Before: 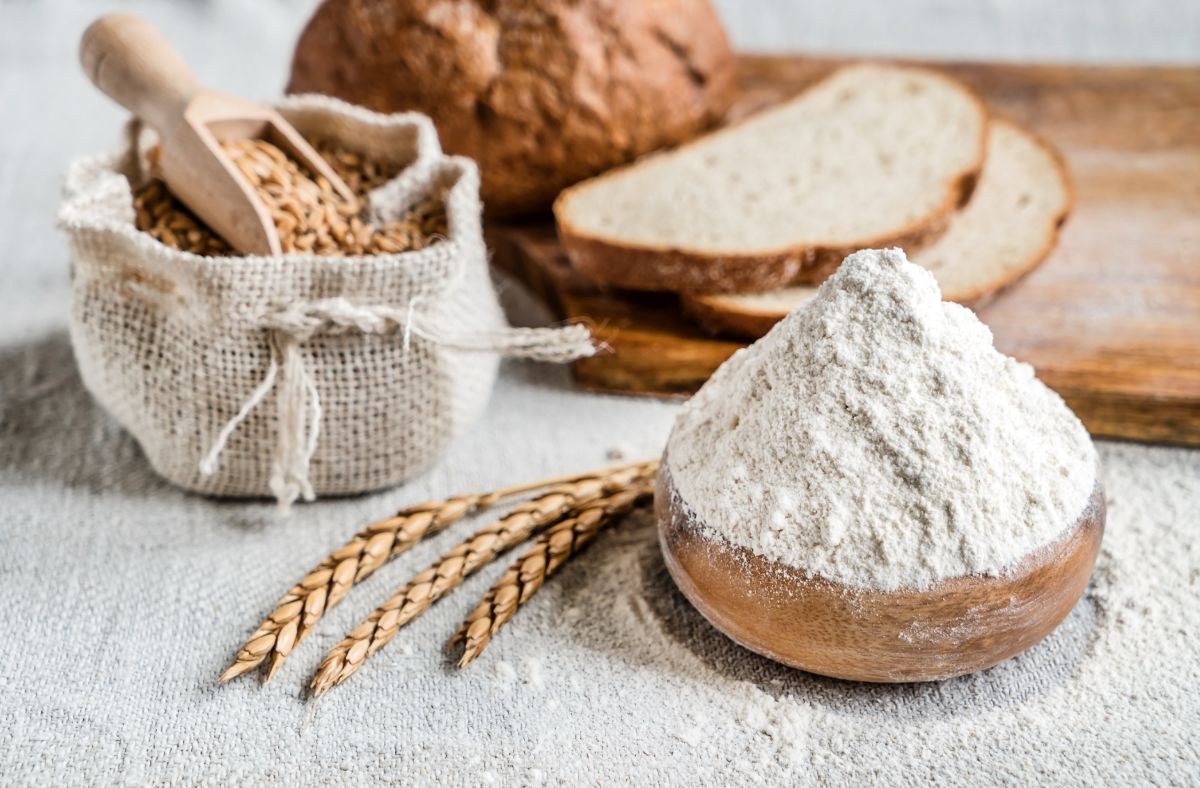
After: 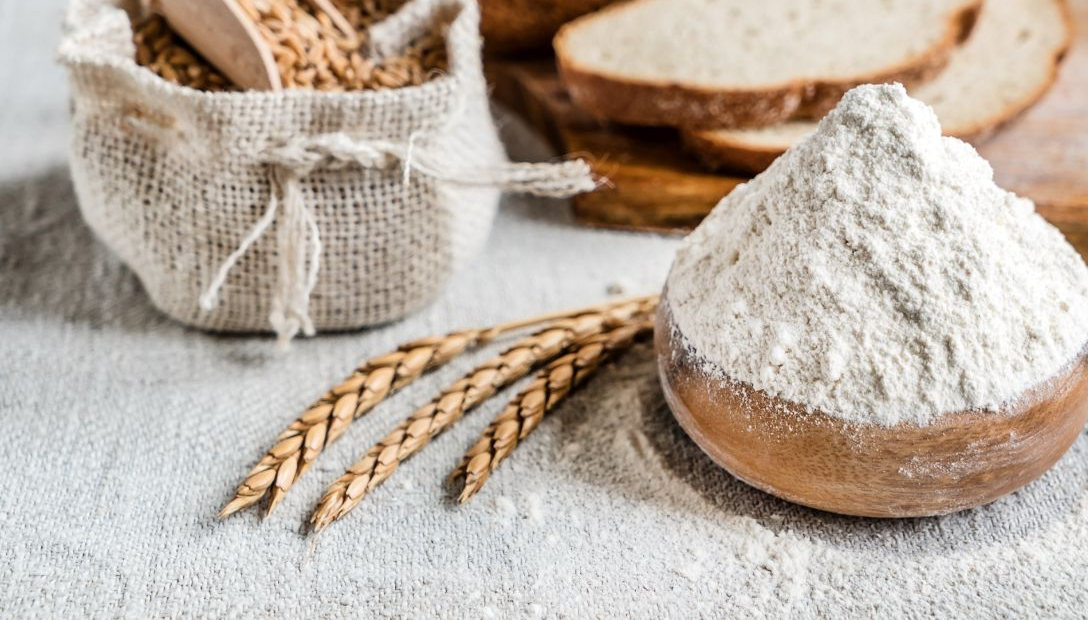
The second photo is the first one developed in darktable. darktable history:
crop: top 21.042%, right 9.313%, bottom 0.238%
